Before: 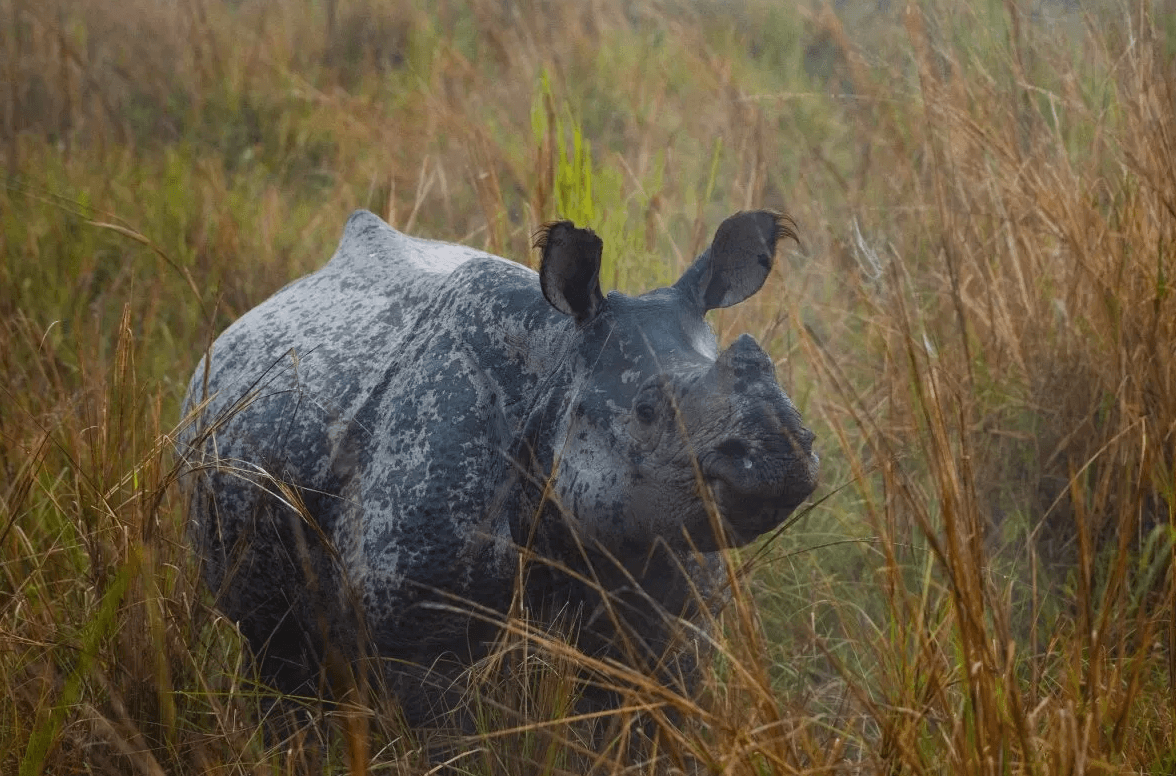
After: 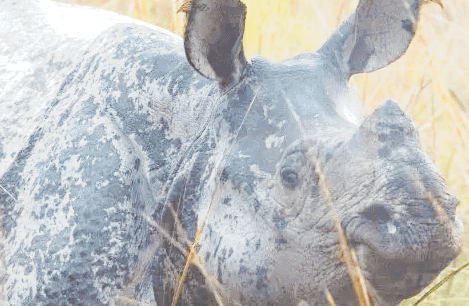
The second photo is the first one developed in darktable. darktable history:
crop: left 30.279%, top 30.395%, right 29.833%, bottom 30.118%
exposure: black level correction 0, exposure 1.101 EV, compensate highlight preservation false
tone curve: curves: ch0 [(0, 0) (0.003, 0.202) (0.011, 0.205) (0.025, 0.222) (0.044, 0.258) (0.069, 0.298) (0.1, 0.321) (0.136, 0.333) (0.177, 0.38) (0.224, 0.439) (0.277, 0.51) (0.335, 0.594) (0.399, 0.675) (0.468, 0.743) (0.543, 0.805) (0.623, 0.861) (0.709, 0.905) (0.801, 0.931) (0.898, 0.941) (1, 1)], preserve colors none
color calibration: output R [1.063, -0.012, -0.003, 0], output G [0, 1.022, 0.021, 0], output B [-0.079, 0.047, 1, 0], illuminant same as pipeline (D50), adaptation none (bypass), x 0.333, y 0.333, temperature 5012.75 K
